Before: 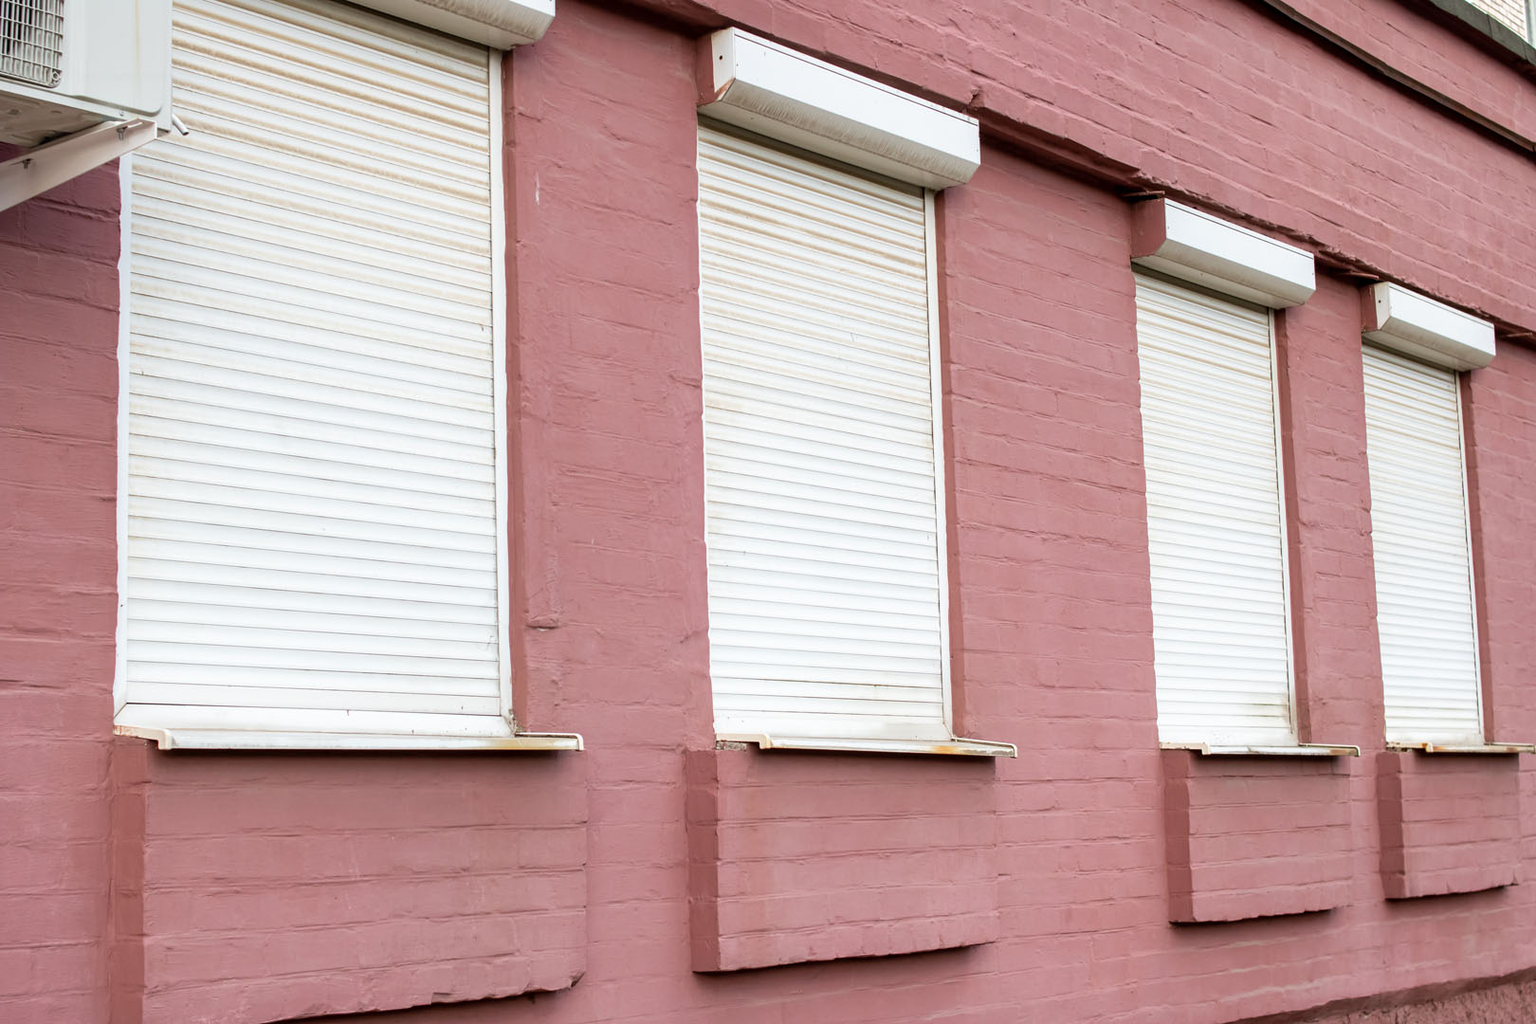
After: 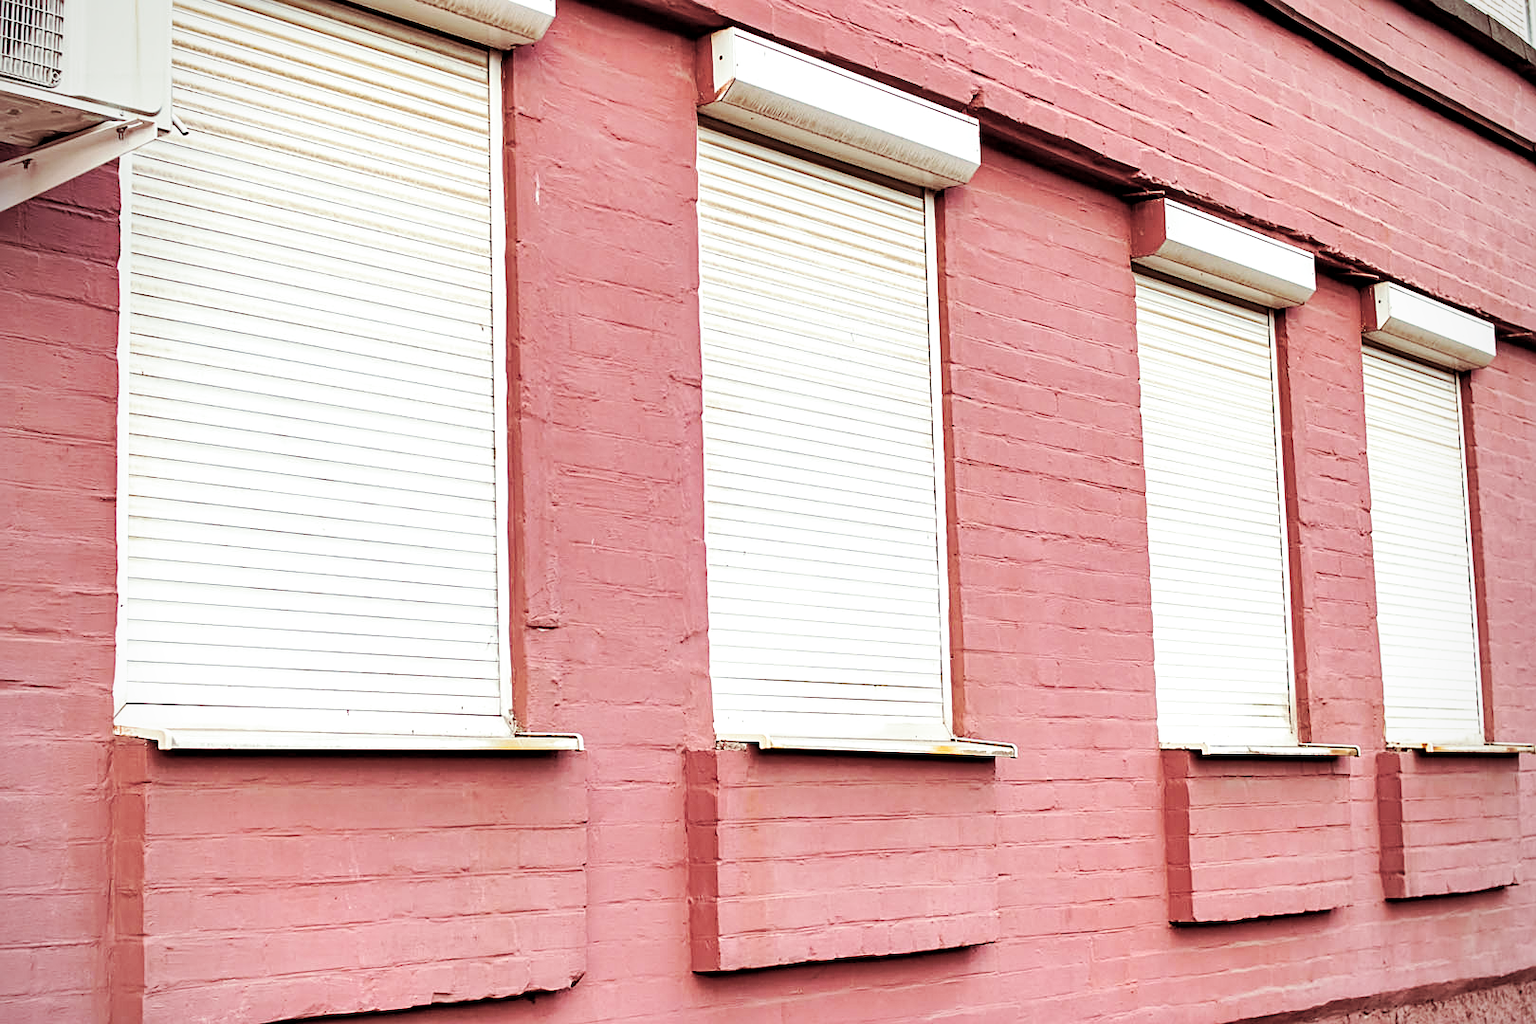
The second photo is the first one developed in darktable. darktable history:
sharpen: on, module defaults
base curve: curves: ch0 [(0, 0) (0.032, 0.025) (0.121, 0.166) (0.206, 0.329) (0.605, 0.79) (1, 1)], preserve colors none
split-toning: on, module defaults | blend: blend mode overlay, opacity 85%; mask: uniform (no mask)
vignetting: fall-off radius 93.87%
shadows and highlights: shadows 12, white point adjustment 1.2, soften with gaussian
local contrast: highlights 100%, shadows 100%, detail 120%, midtone range 0.2
haze removal: strength 0.29, distance 0.25, compatibility mode true, adaptive false
vibrance: on, module defaults
contrast brightness saturation: brightness 0.13
